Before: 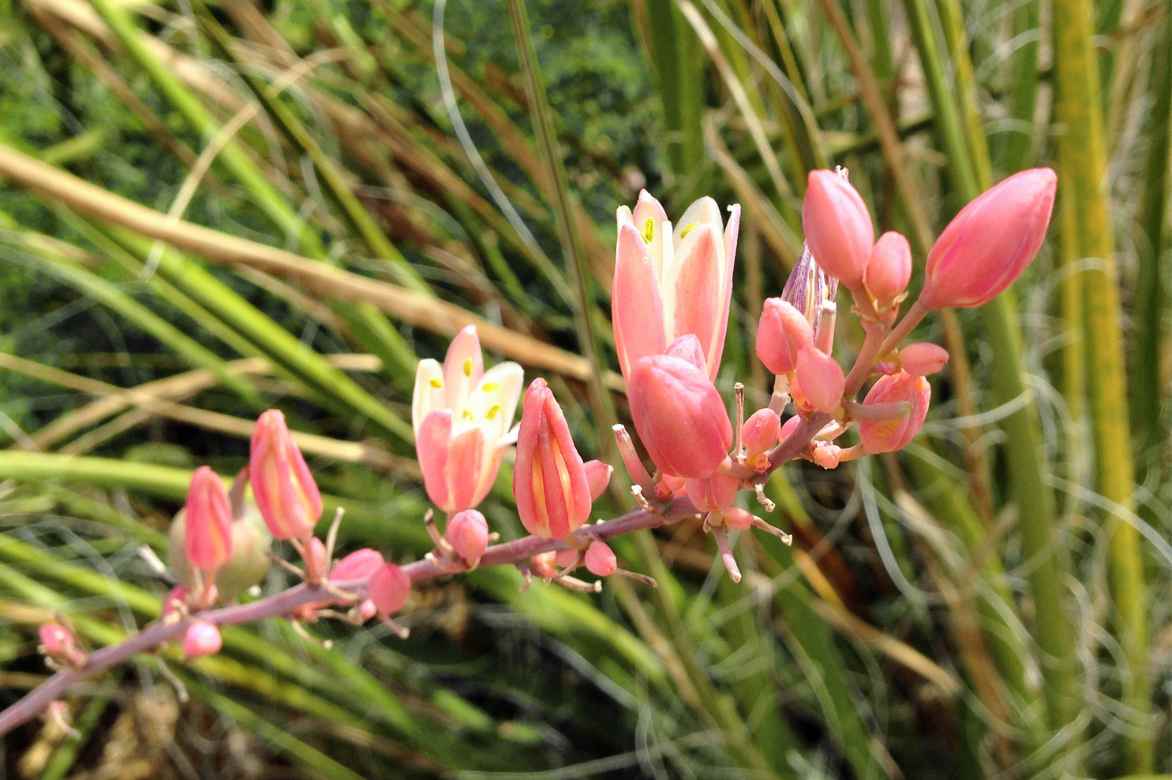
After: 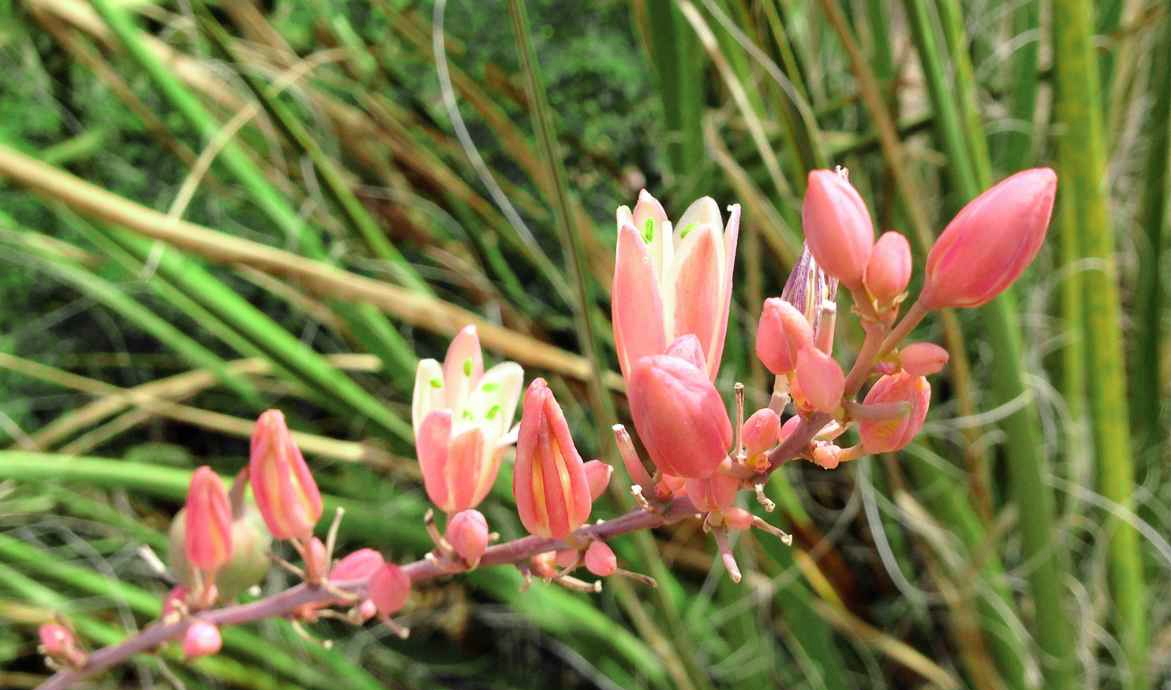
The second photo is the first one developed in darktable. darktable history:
crop and rotate: top 0%, bottom 11.501%
color zones: curves: ch2 [(0, 0.5) (0.143, 0.517) (0.286, 0.571) (0.429, 0.522) (0.571, 0.5) (0.714, 0.5) (0.857, 0.5) (1, 0.5)]
